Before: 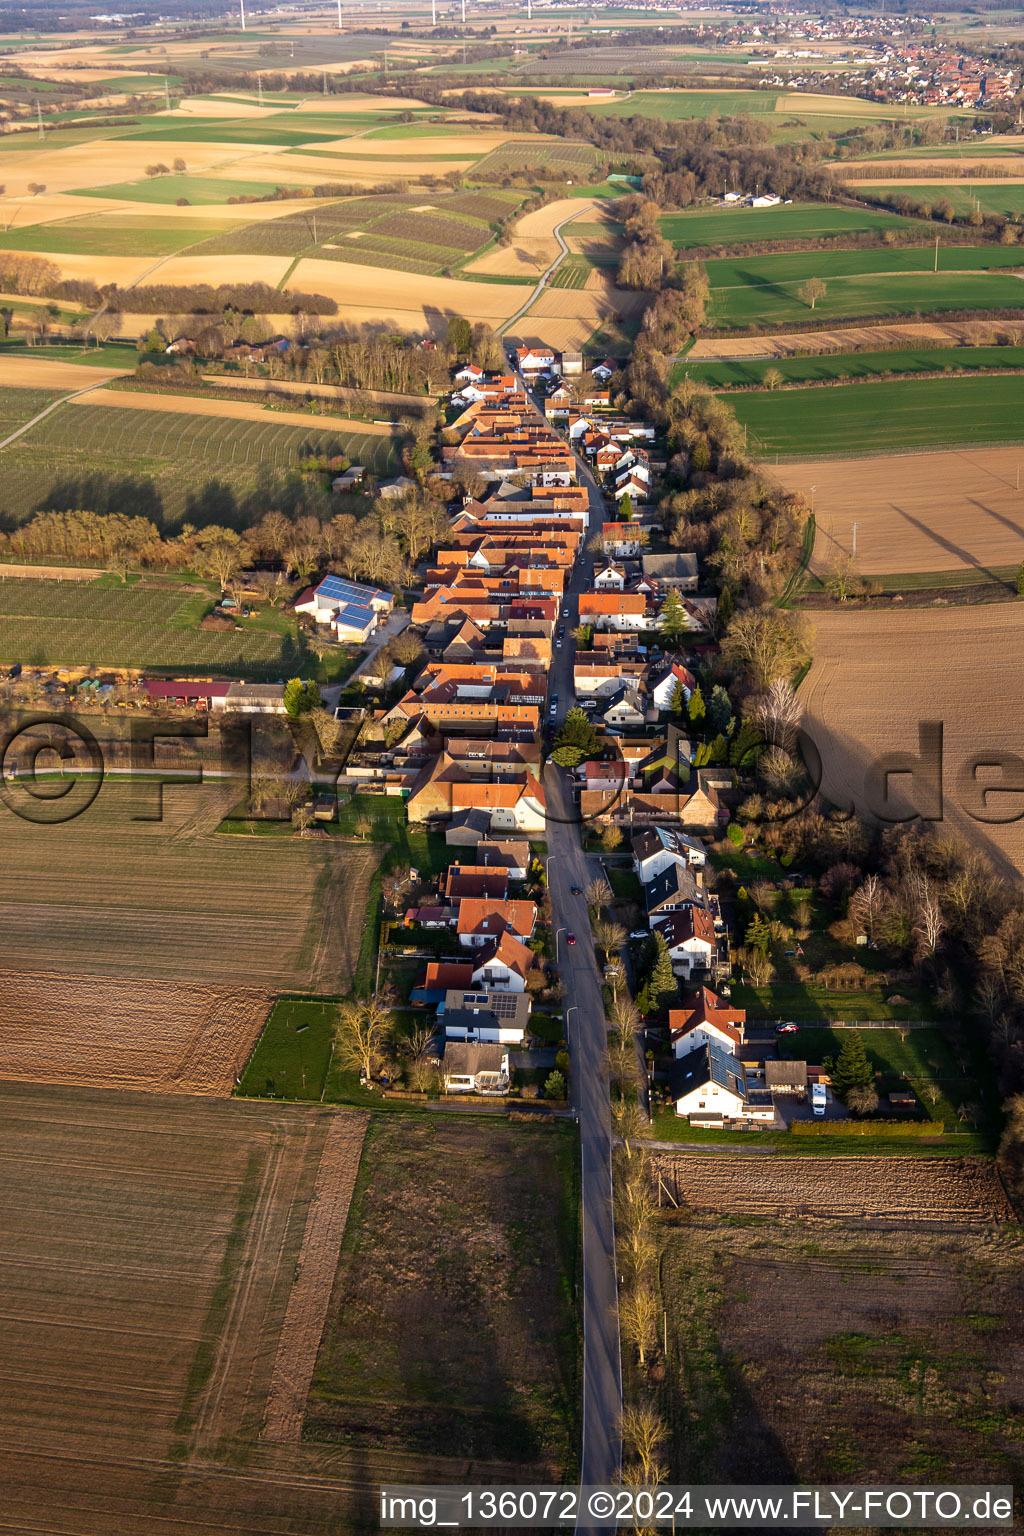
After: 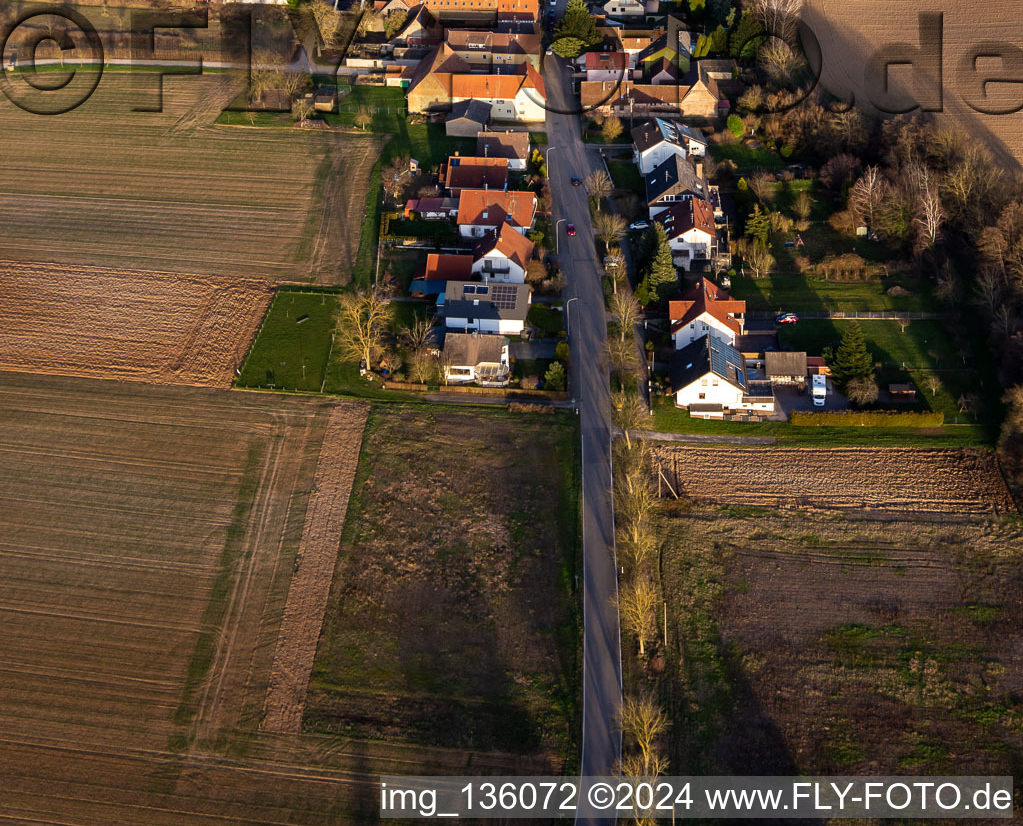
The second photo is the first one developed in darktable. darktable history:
crop and rotate: top 46.214%, right 0.045%
